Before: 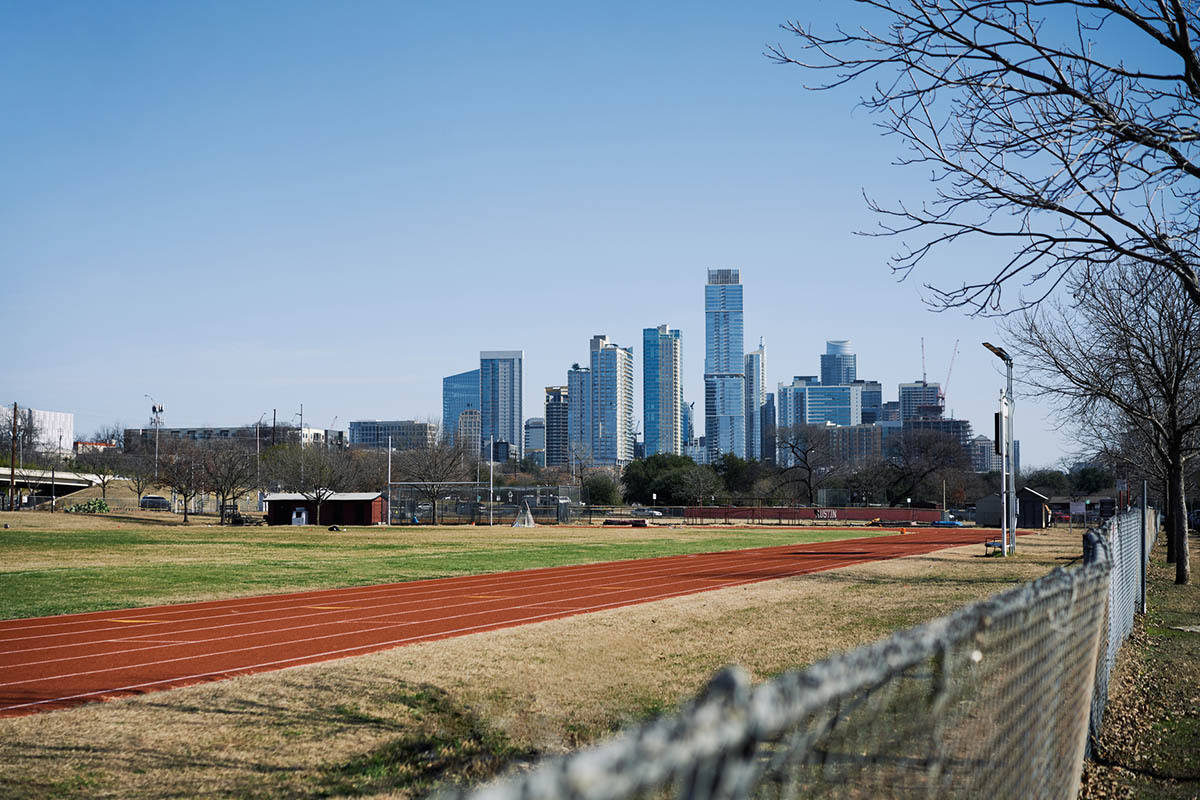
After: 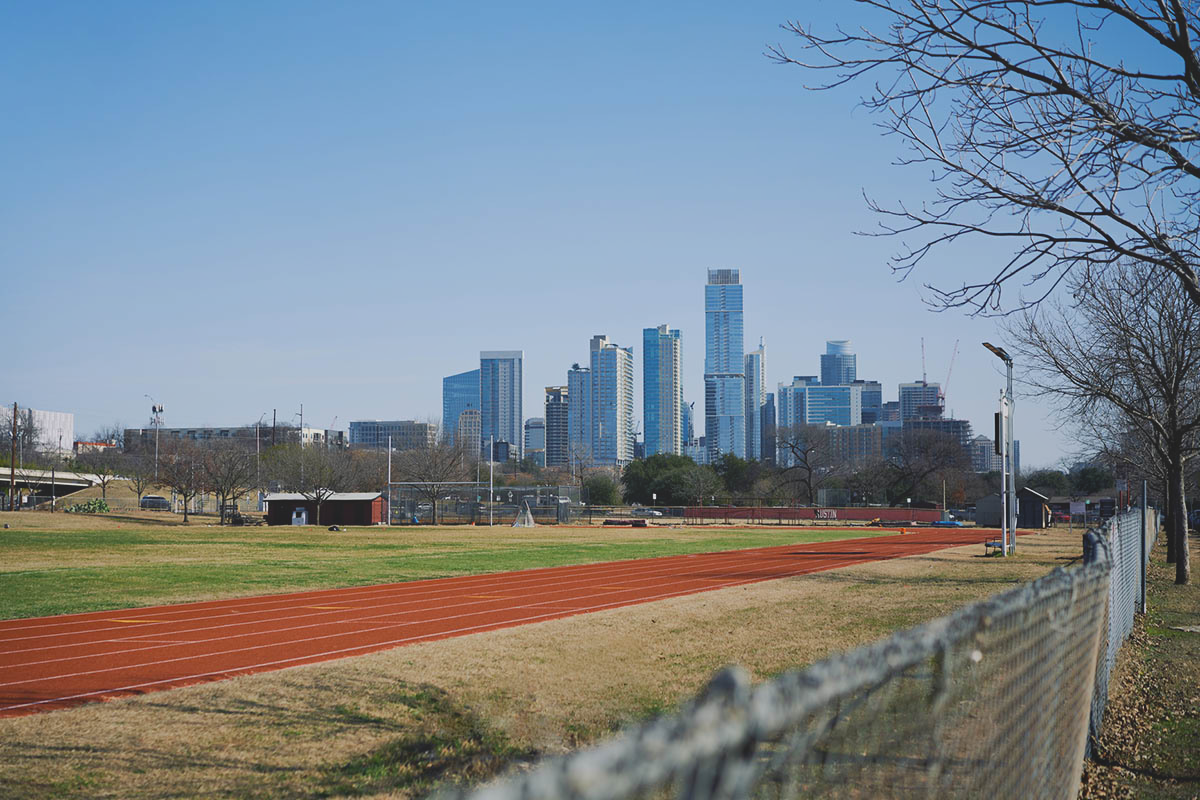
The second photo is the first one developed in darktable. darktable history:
local contrast: detail 69%
shadows and highlights: shadows 37.27, highlights -28.18, soften with gaussian
